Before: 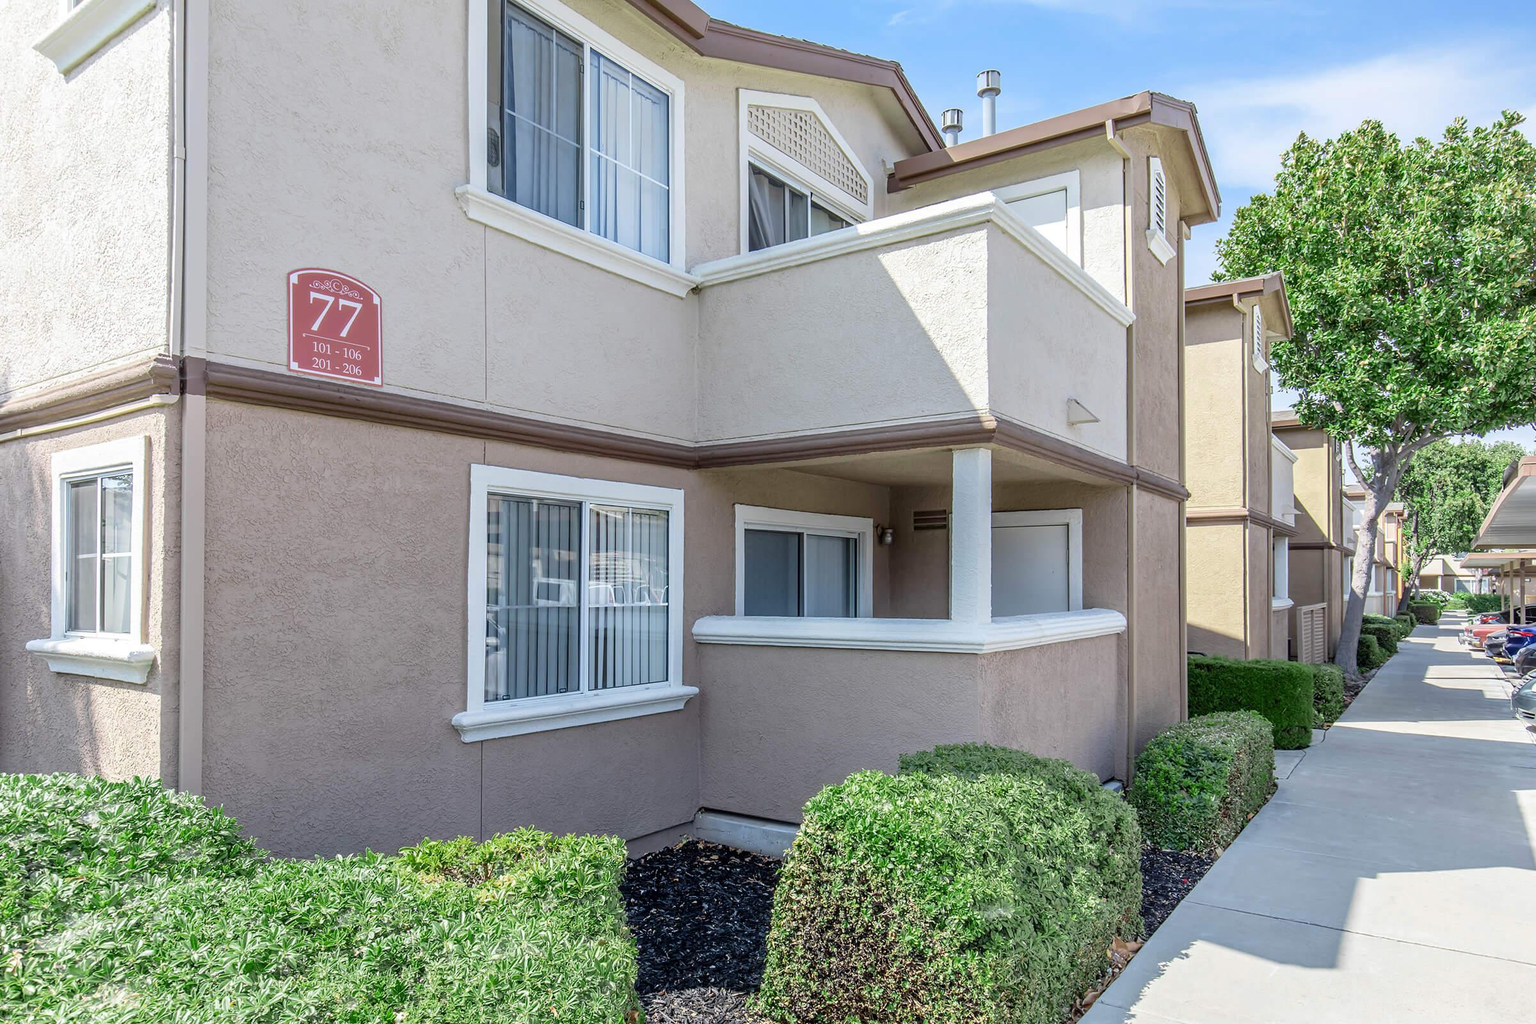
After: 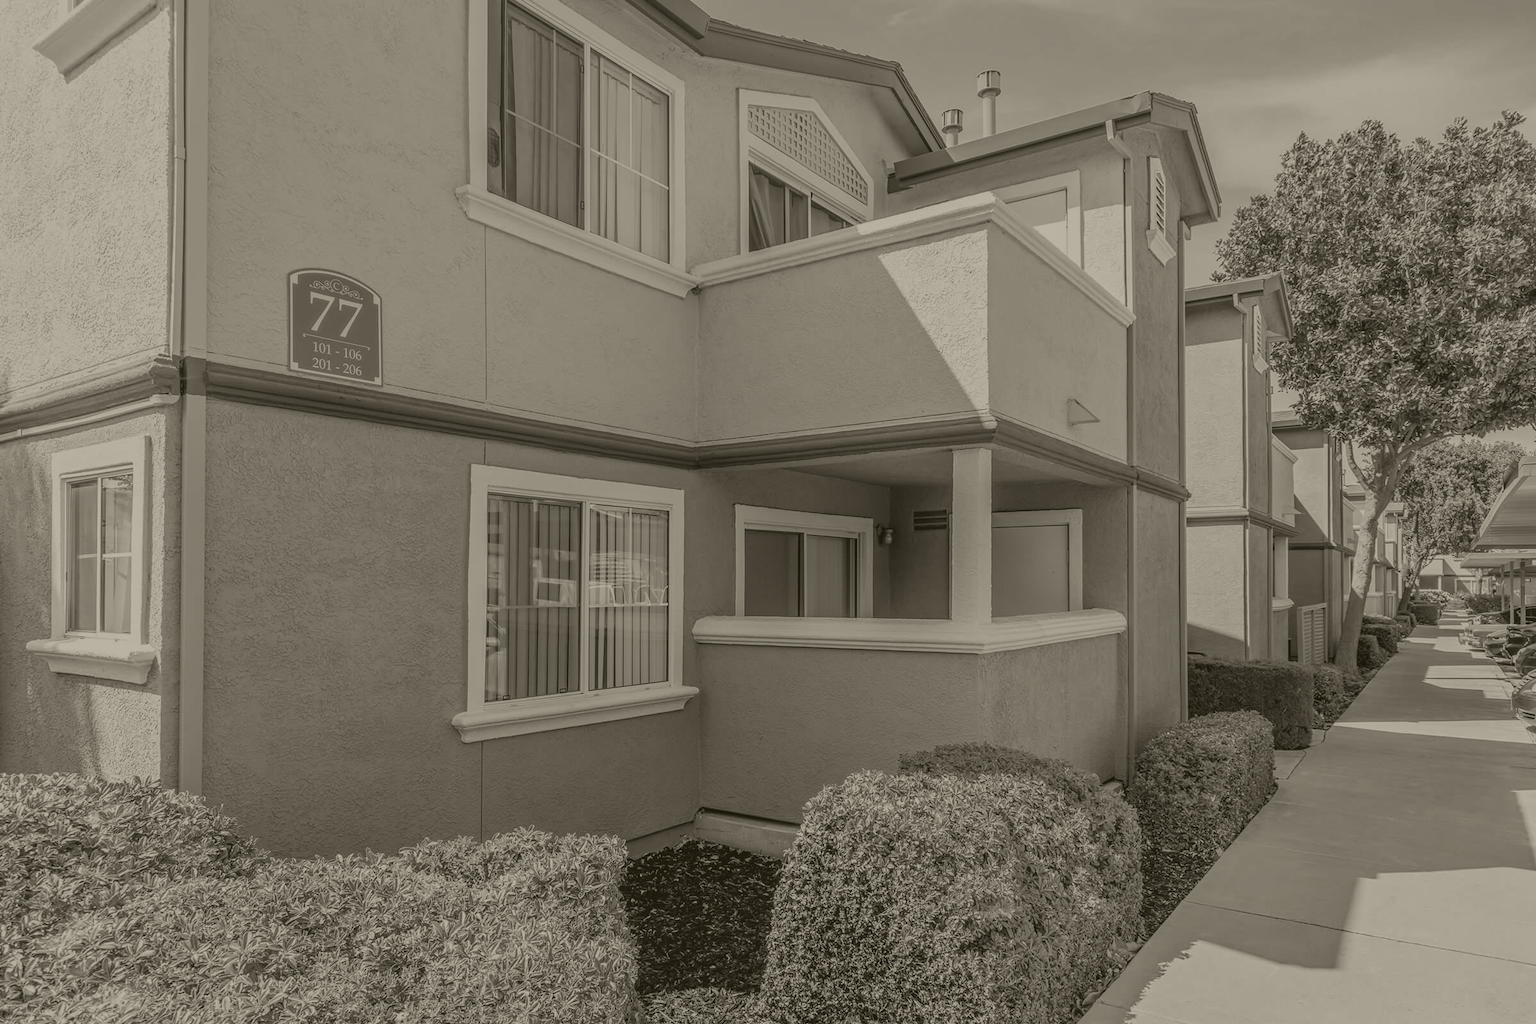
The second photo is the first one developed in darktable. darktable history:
colorize: hue 41.44°, saturation 22%, source mix 60%, lightness 10.61%
local contrast: on, module defaults
color balance rgb: linear chroma grading › global chroma 6.48%, perceptual saturation grading › global saturation 12.96%, global vibrance 6.02%
